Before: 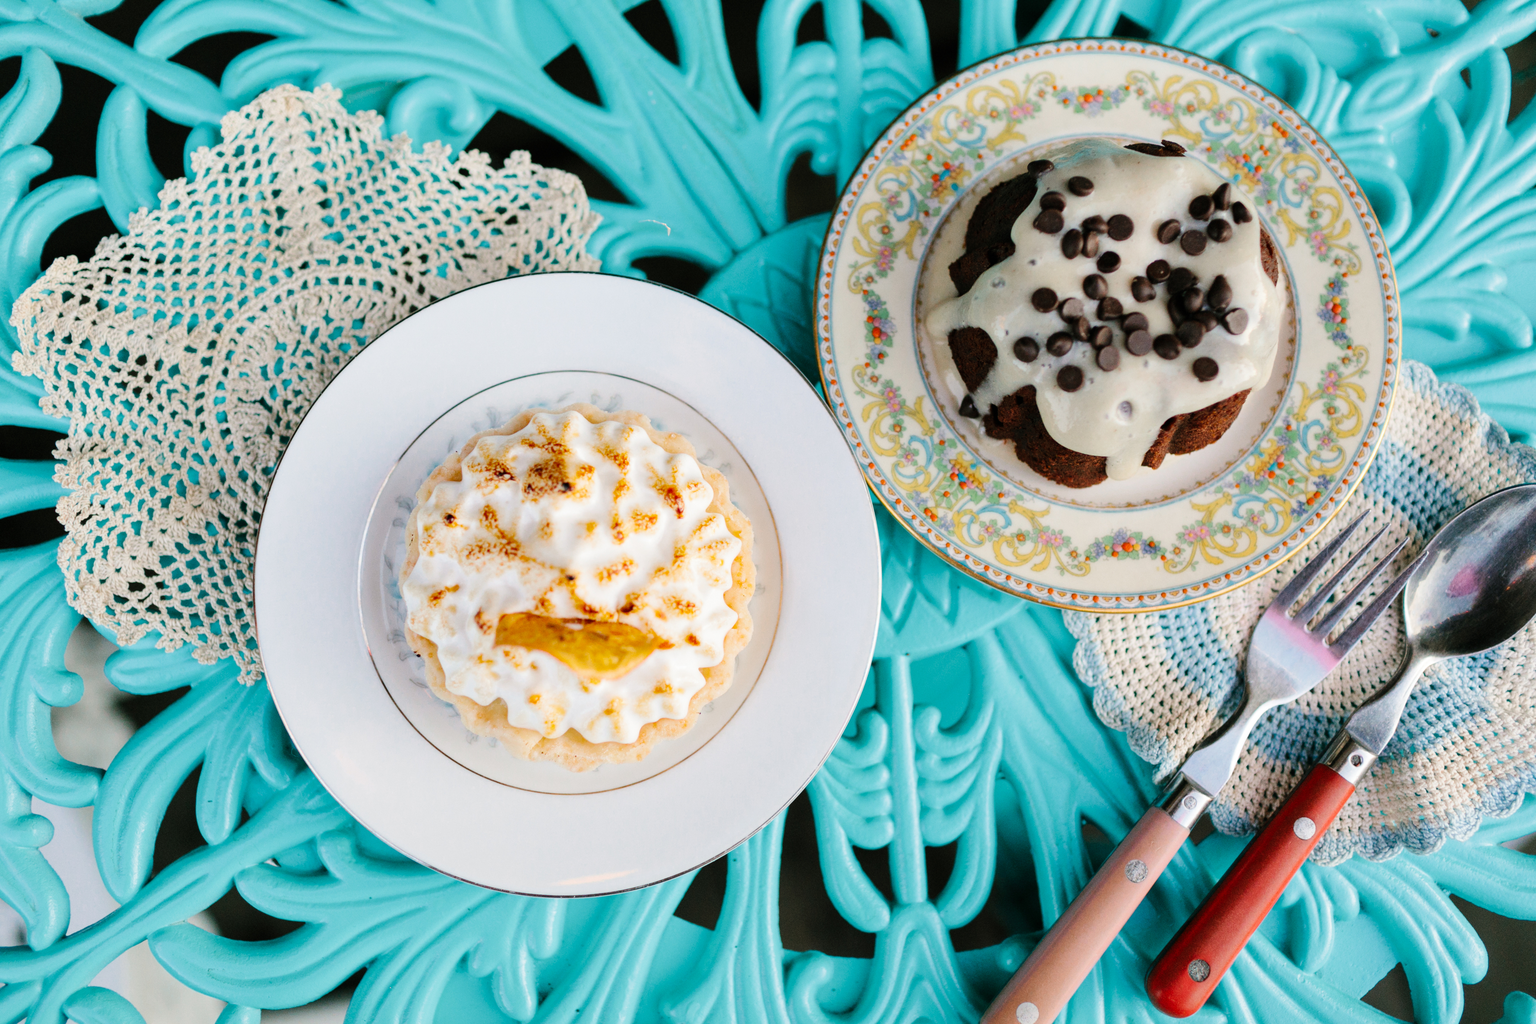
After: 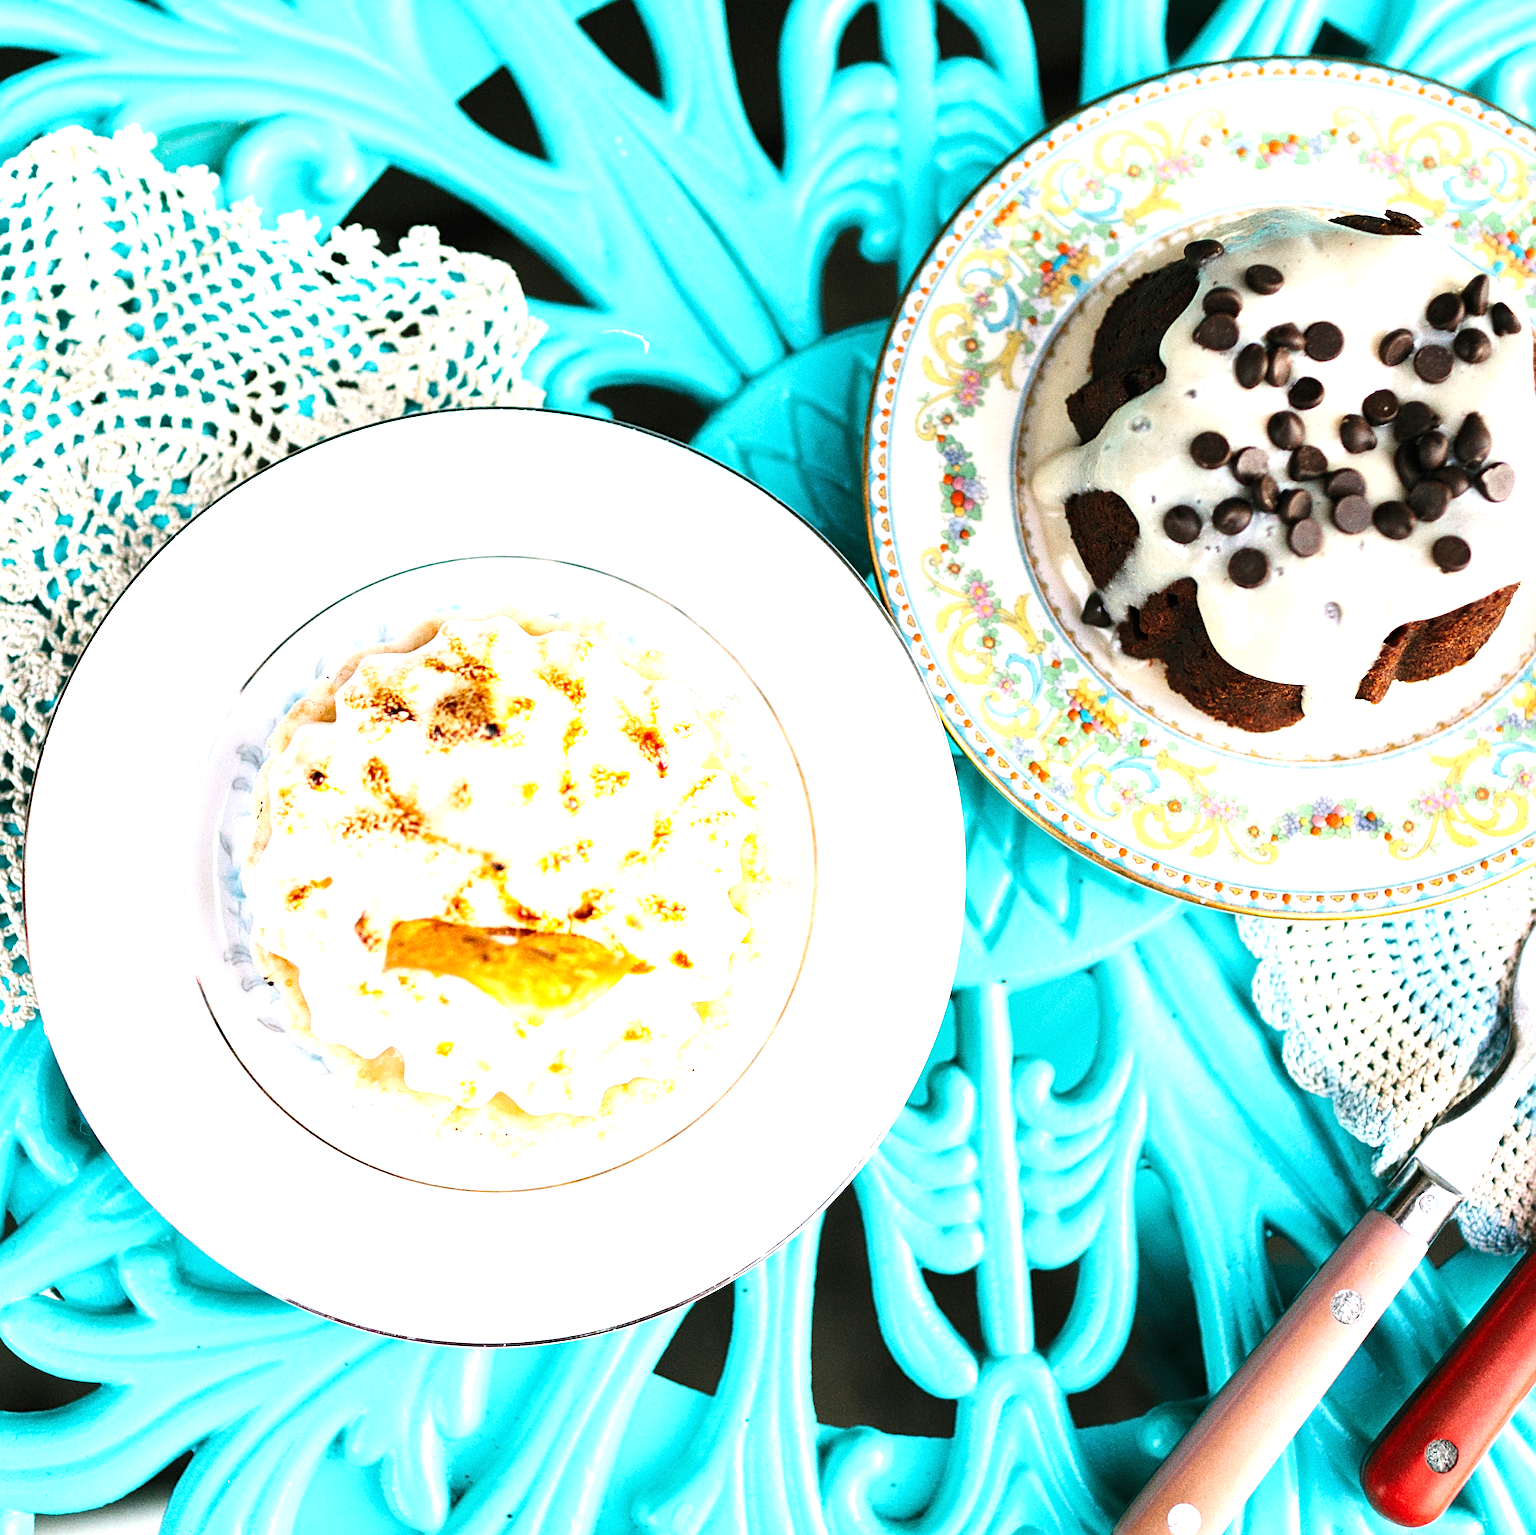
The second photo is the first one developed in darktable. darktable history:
crop and rotate: left 15.546%, right 17.787%
exposure: black level correction 0, exposure 1.5 EV, compensate exposure bias true, compensate highlight preservation false
tone curve: curves: ch0 [(0, 0) (0.405, 0.351) (1, 1)]
sharpen: on, module defaults
